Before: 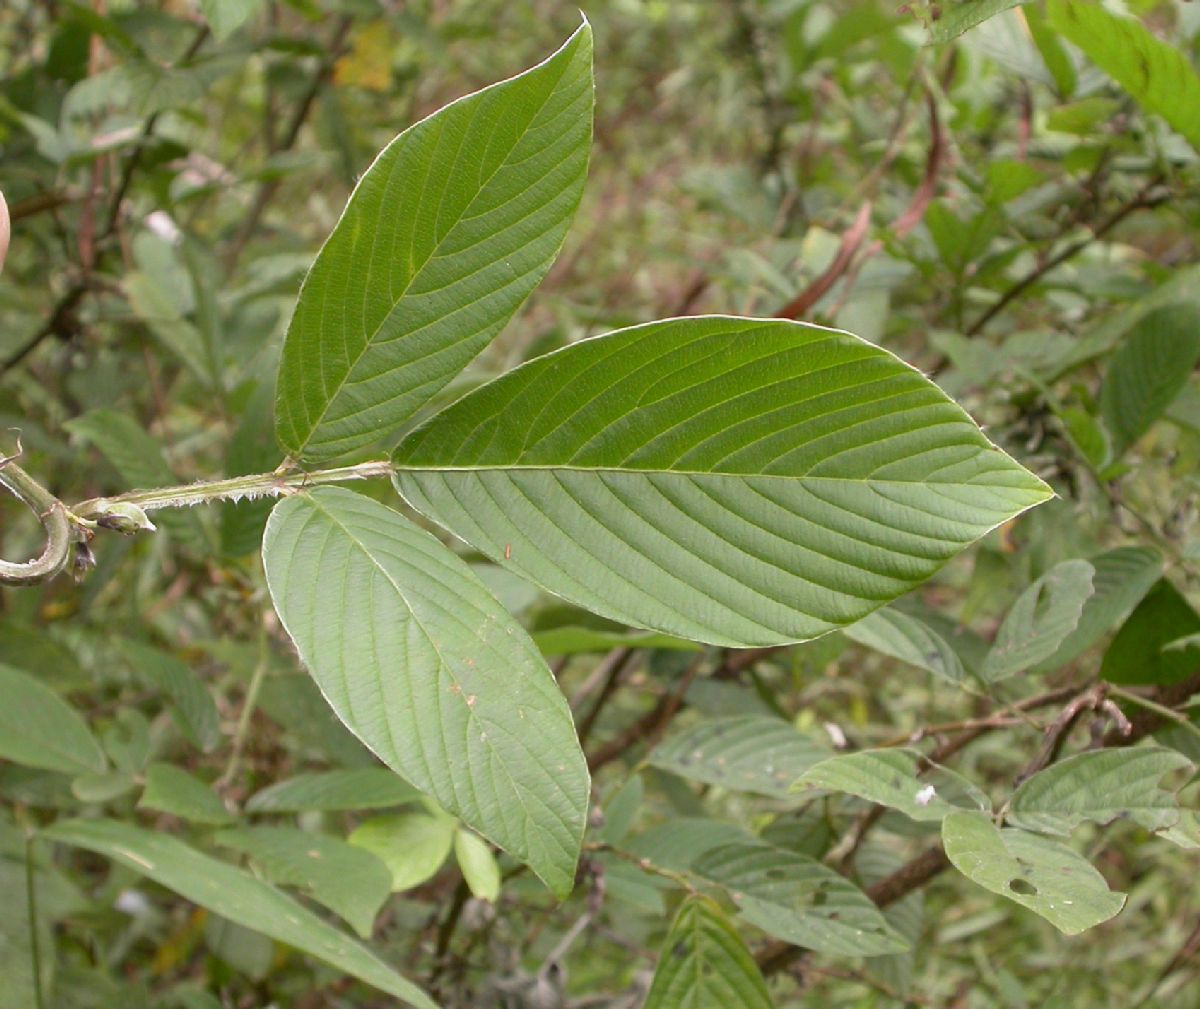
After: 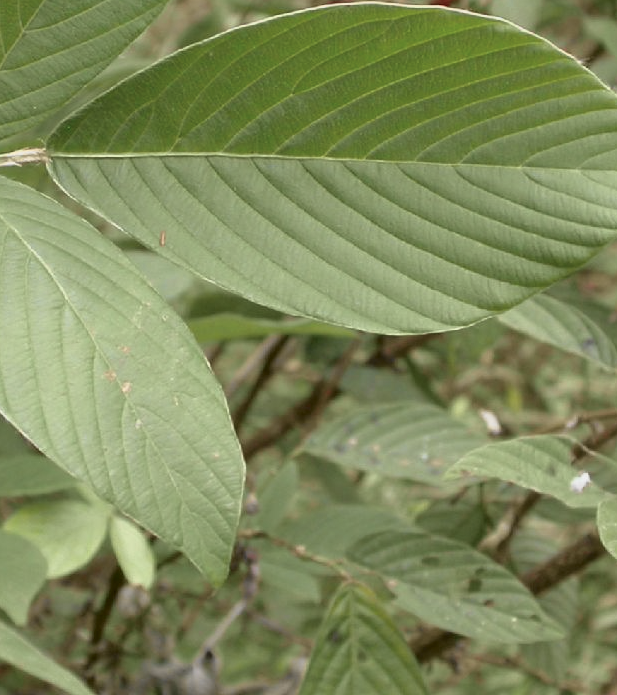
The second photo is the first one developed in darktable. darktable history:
tone curve: curves: ch0 [(0, 0) (0.058, 0.037) (0.214, 0.183) (0.304, 0.288) (0.561, 0.554) (0.687, 0.677) (0.768, 0.768) (0.858, 0.861) (0.987, 0.945)]; ch1 [(0, 0) (0.172, 0.123) (0.312, 0.296) (0.432, 0.448) (0.471, 0.469) (0.502, 0.5) (0.521, 0.505) (0.565, 0.569) (0.663, 0.663) (0.703, 0.721) (0.857, 0.917) (1, 1)]; ch2 [(0, 0) (0.411, 0.424) (0.485, 0.497) (0.502, 0.5) (0.517, 0.511) (0.556, 0.562) (0.626, 0.594) (0.709, 0.661) (1, 1)], color space Lab, independent channels, preserve colors none
crop and rotate: left 28.759%, top 31.045%, right 19.809%
